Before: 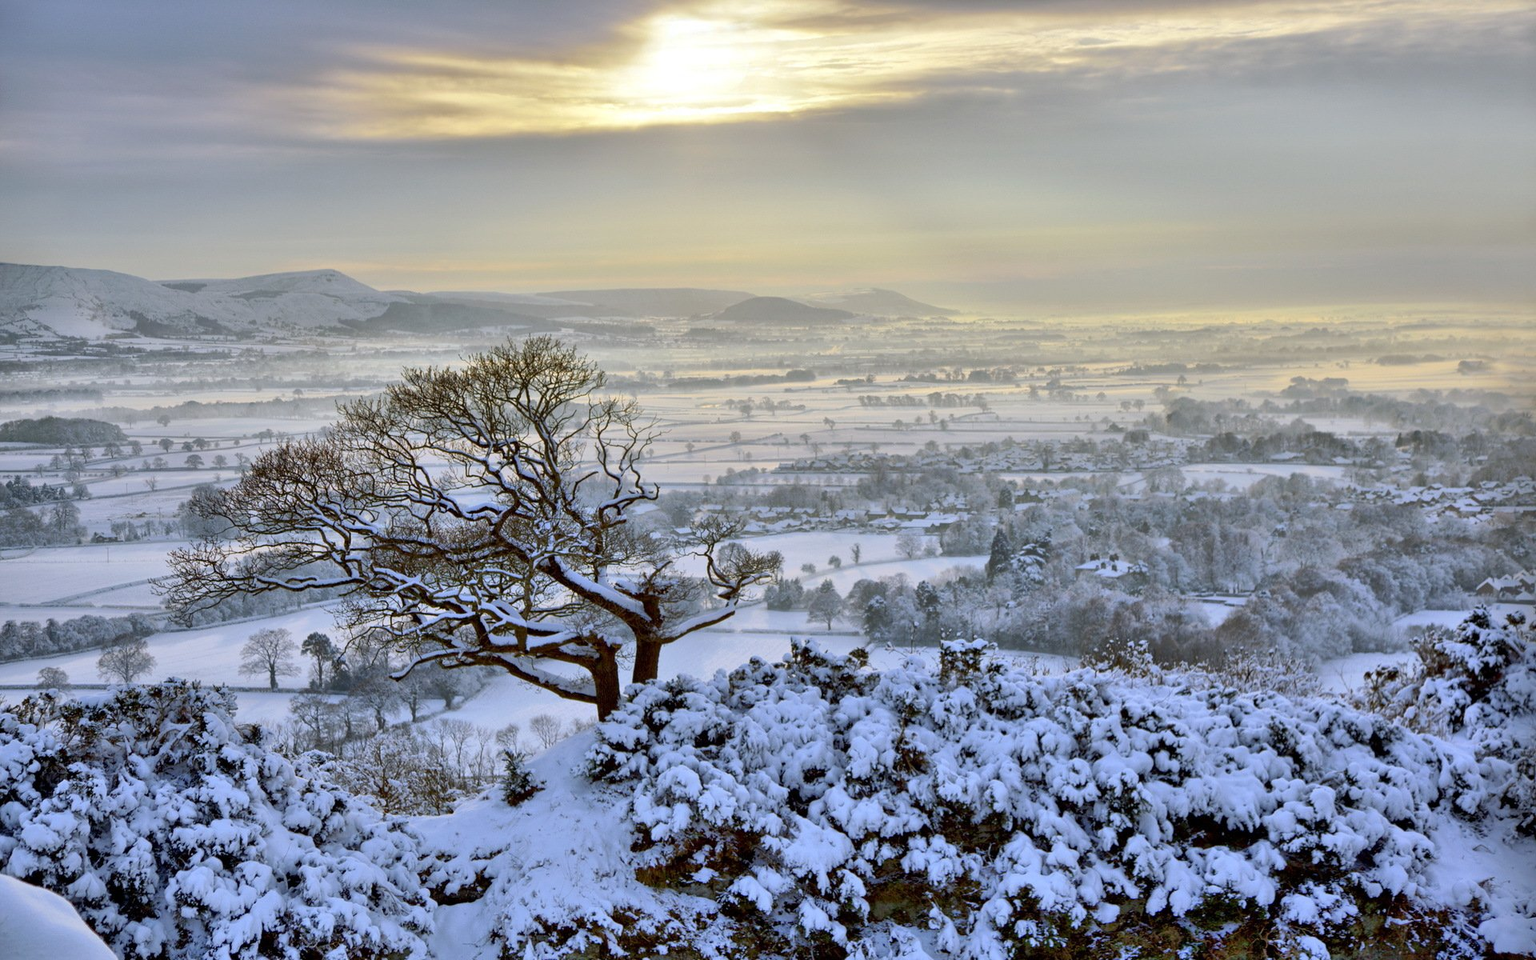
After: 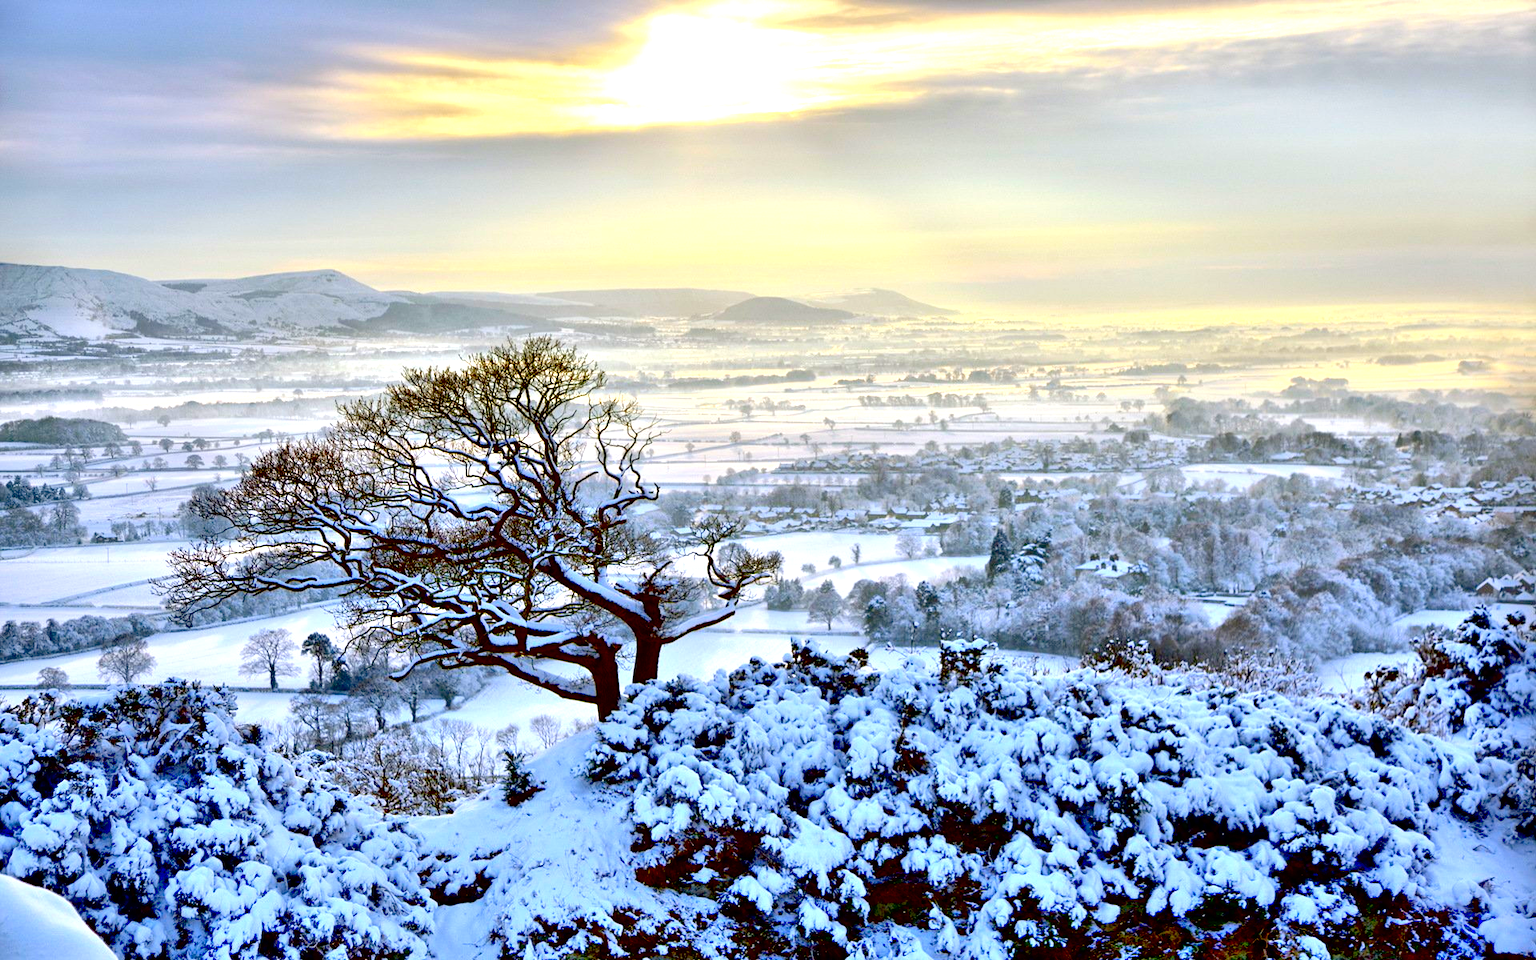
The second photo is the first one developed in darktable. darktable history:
tone equalizer: -7 EV 0.13 EV, smoothing diameter 25%, edges refinement/feathering 10, preserve details guided filter
color zones: curves: ch1 [(0.077, 0.436) (0.25, 0.5) (0.75, 0.5)]
contrast brightness saturation: brightness -0.02, saturation 0.35
exposure: black level correction 0.035, exposure 0.9 EV, compensate highlight preservation false
